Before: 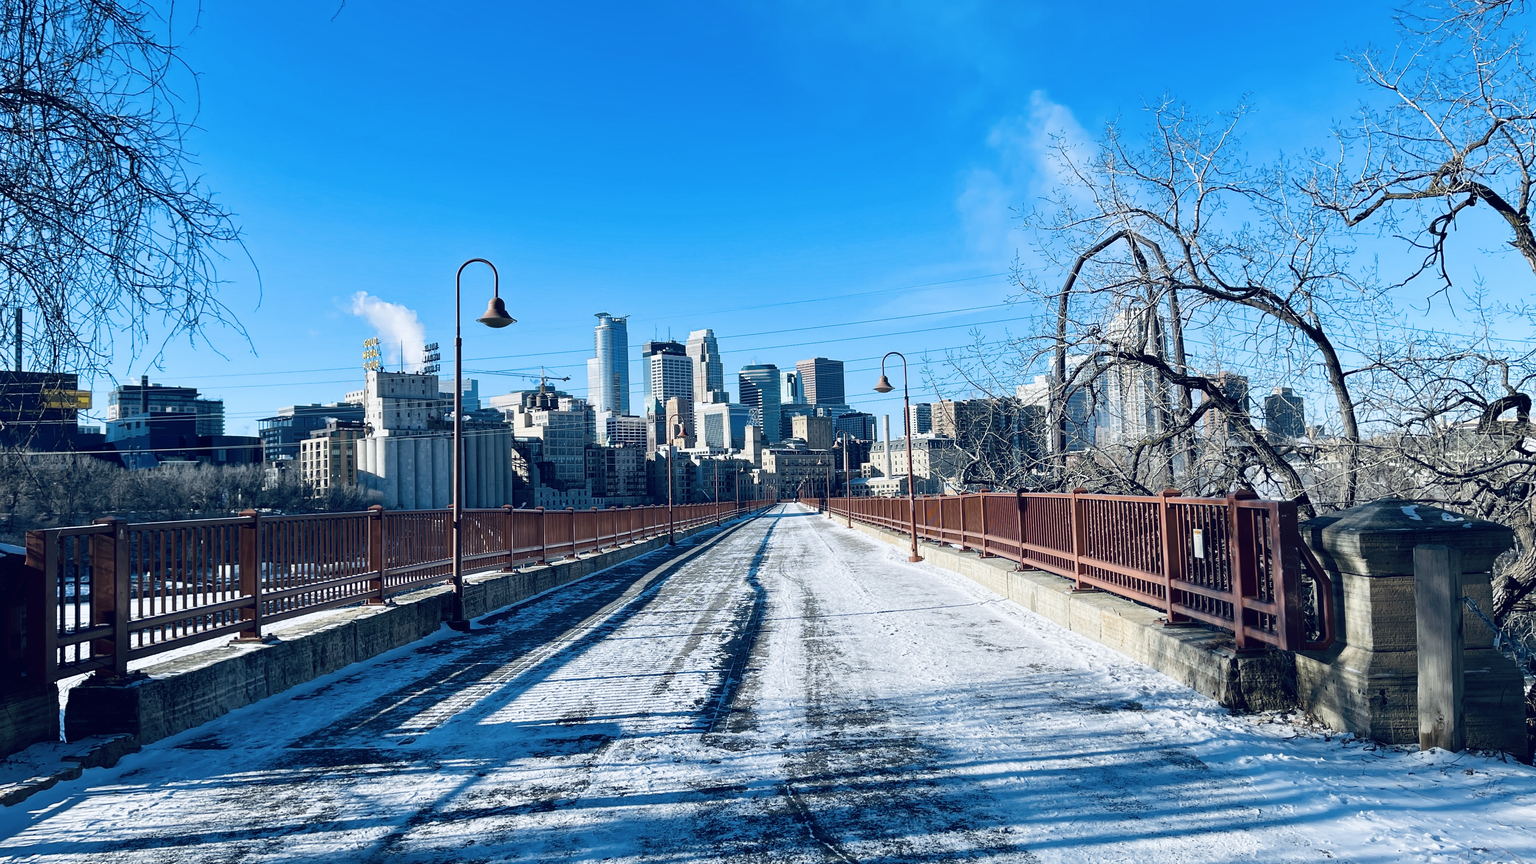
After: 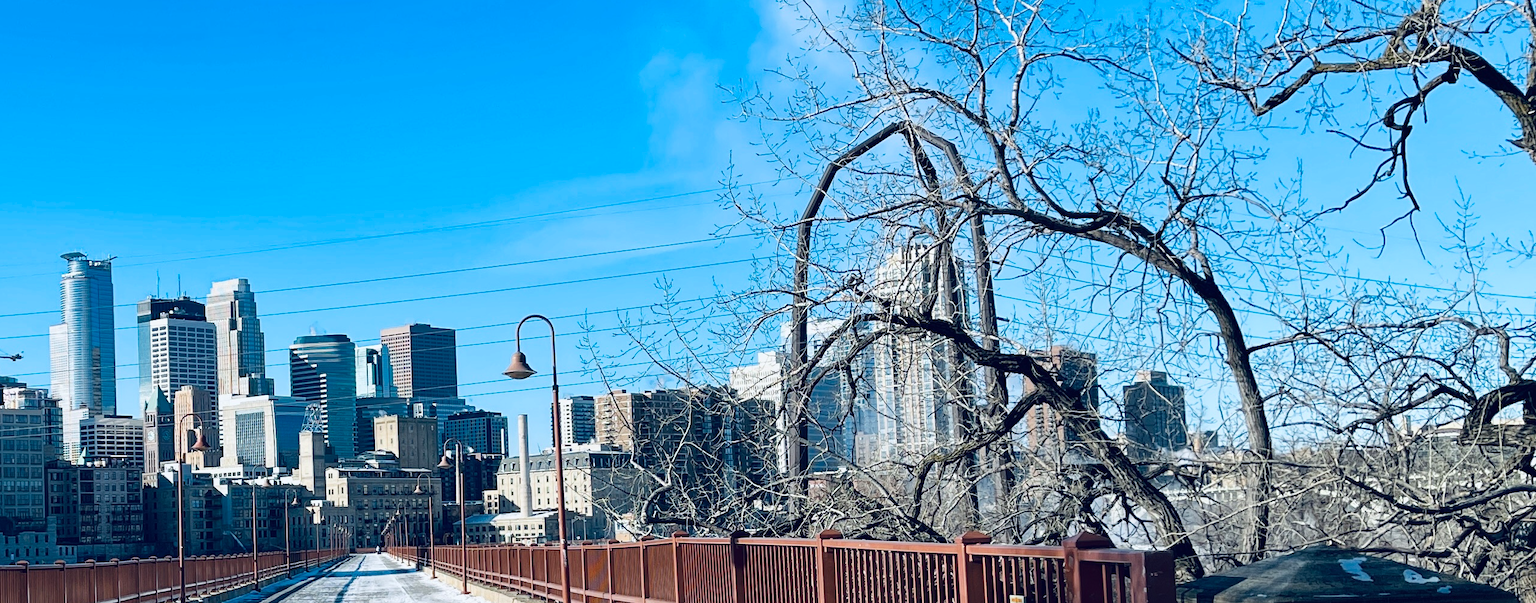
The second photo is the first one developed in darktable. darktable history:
crop: left 36.223%, top 17.788%, right 0.672%, bottom 38.104%
